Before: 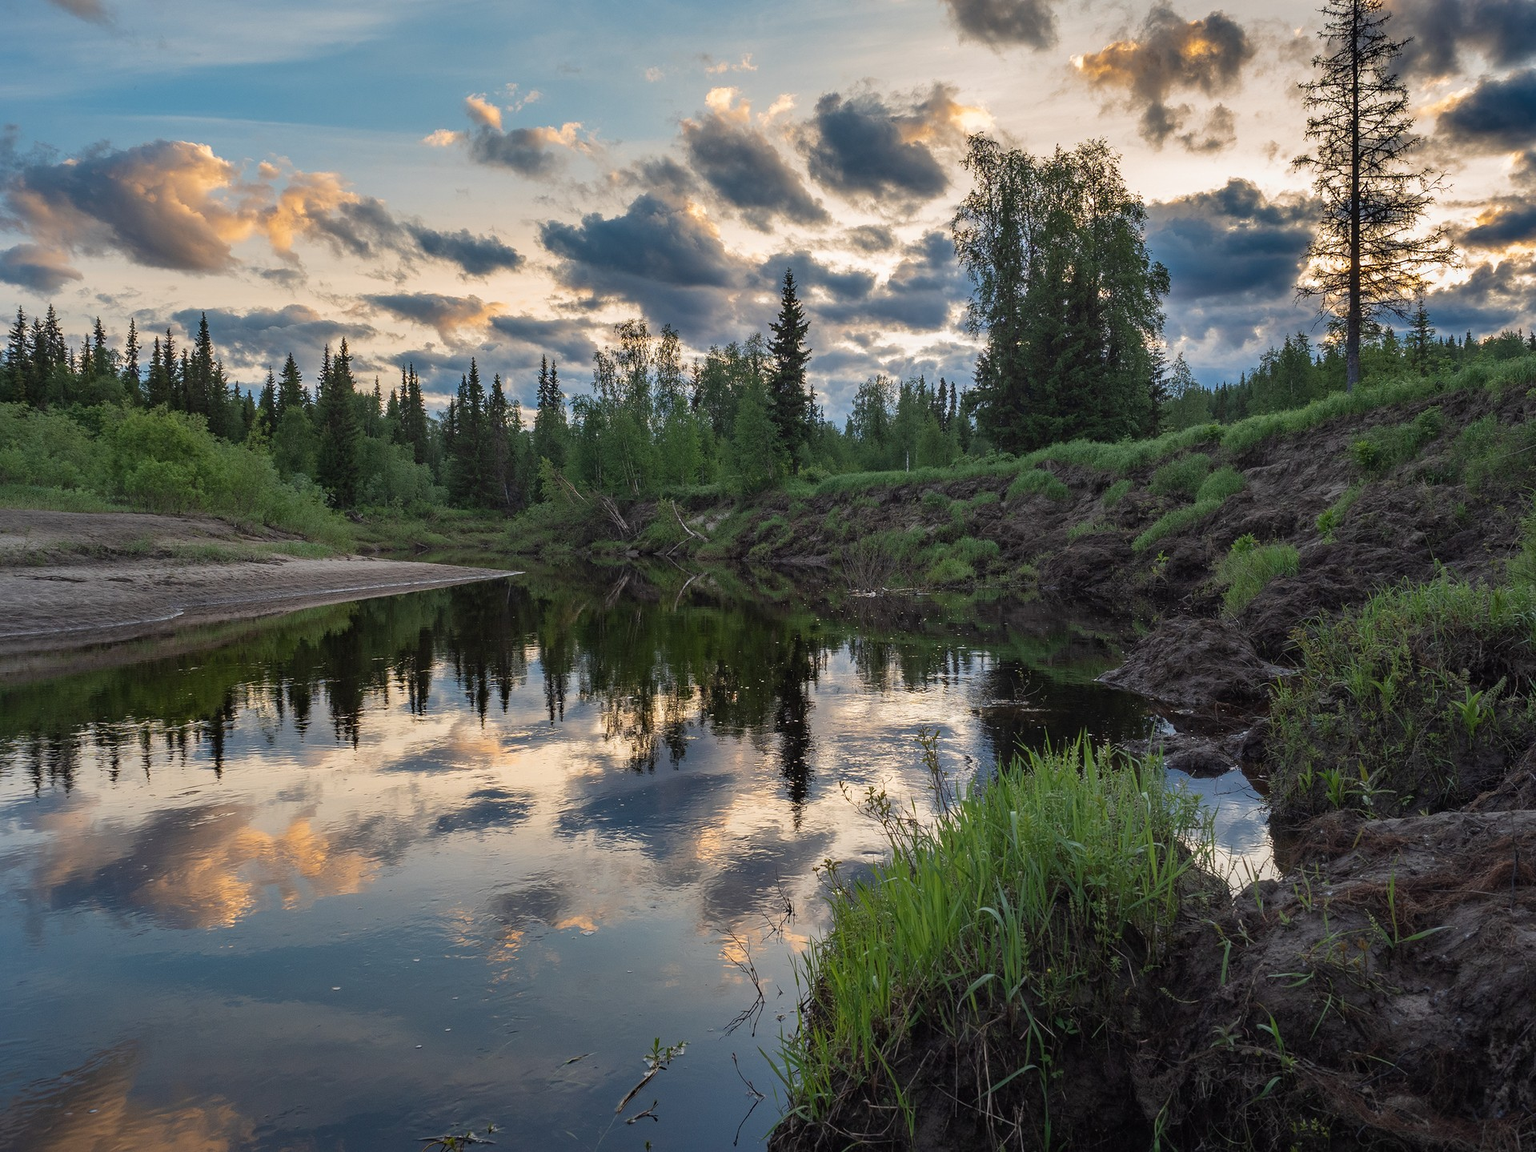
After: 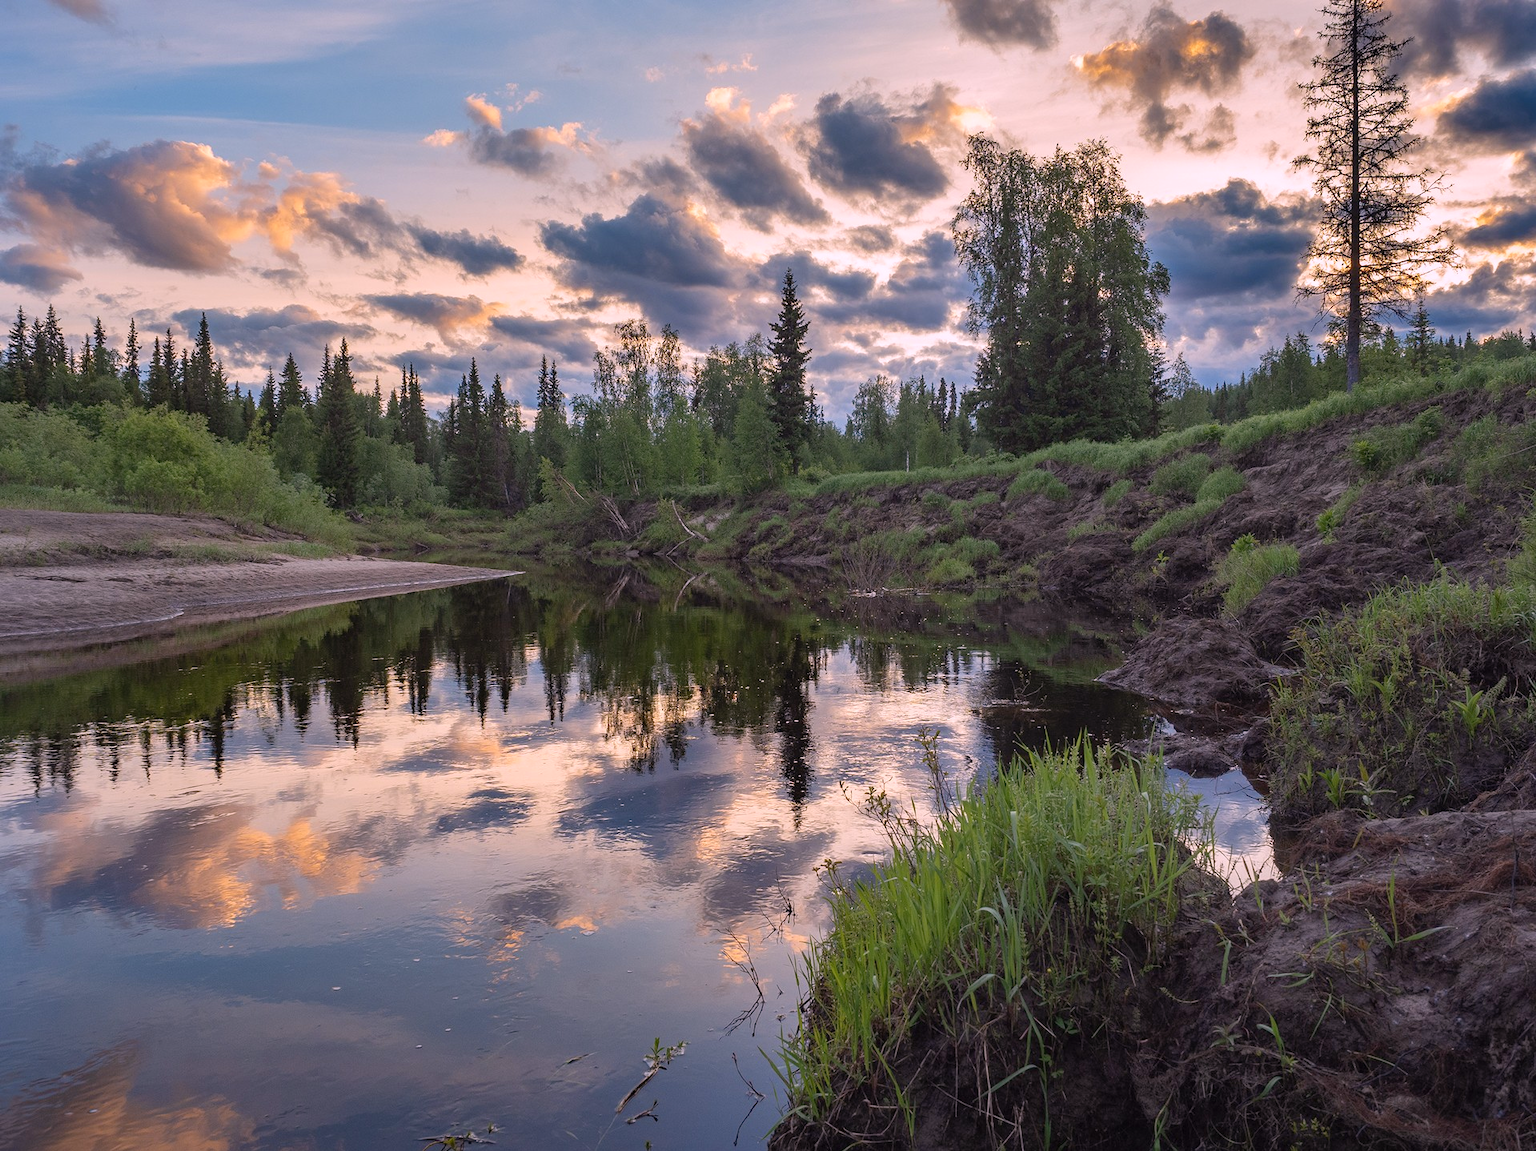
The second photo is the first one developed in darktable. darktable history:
color calibration: output R [1.063, -0.012, -0.003, 0], output B [-0.079, 0.047, 1, 0], gray › normalize channels true, illuminant as shot in camera, x 0.358, y 0.373, temperature 4628.91 K, gamut compression 0.022
levels: levels [0, 0.478, 1]
